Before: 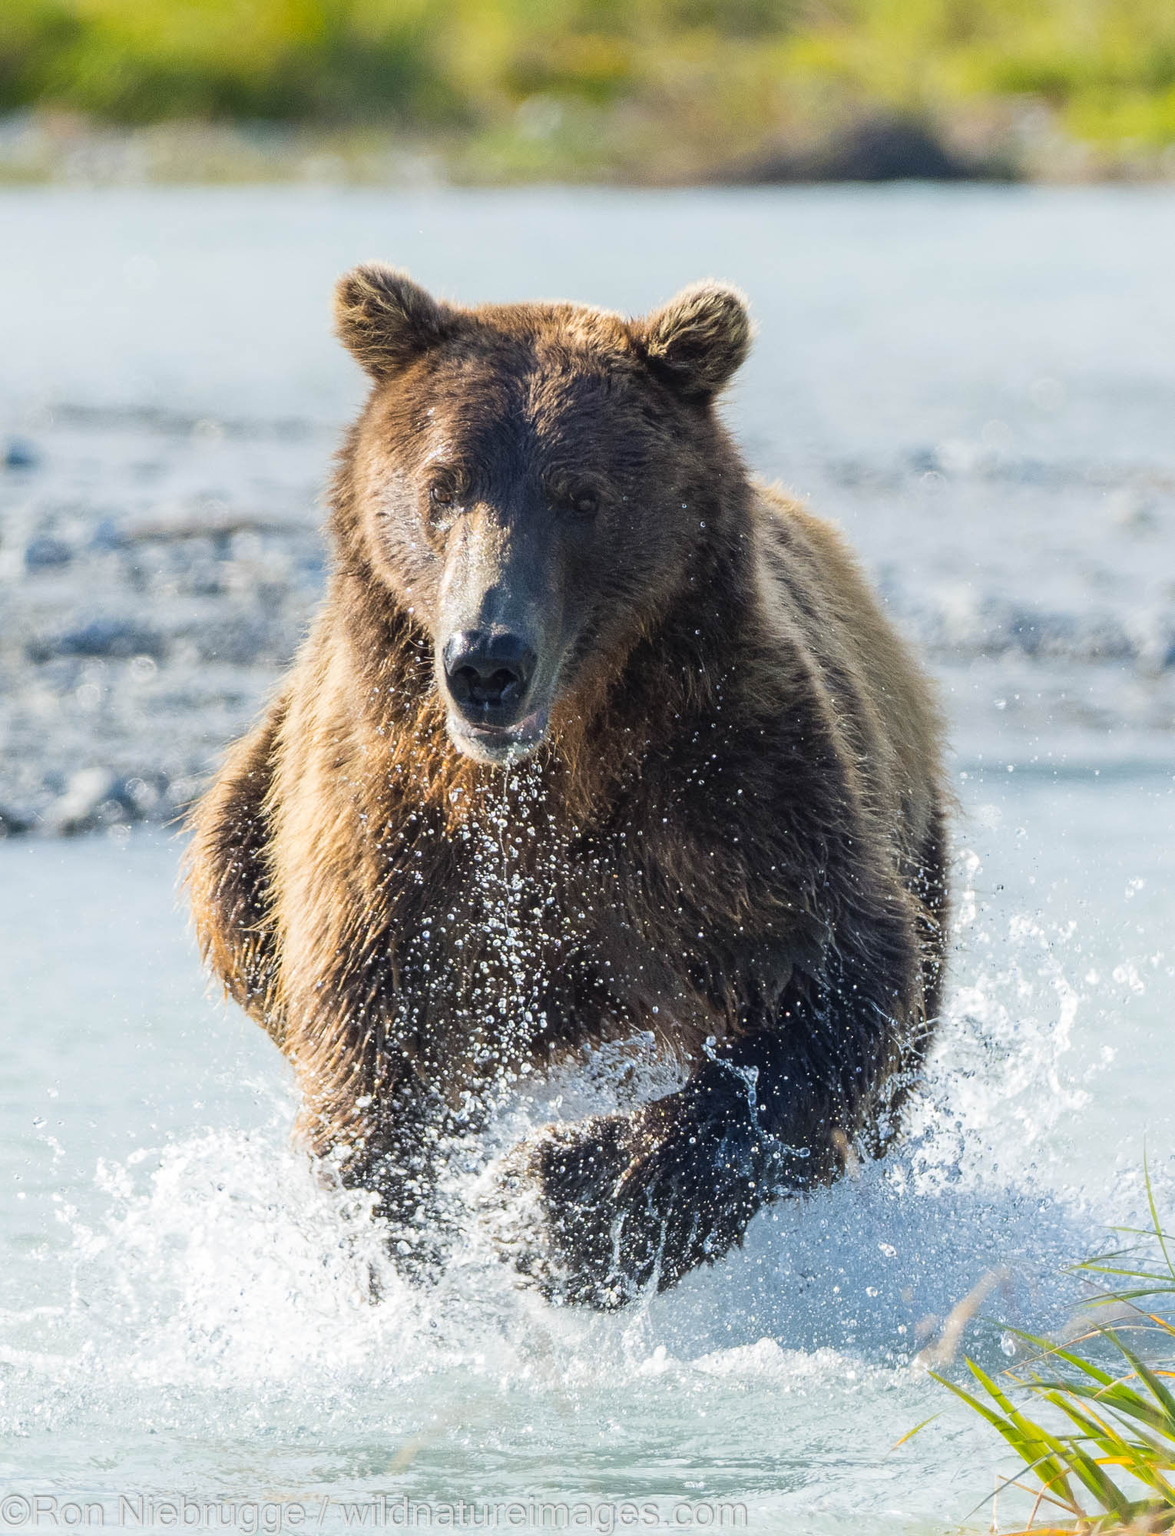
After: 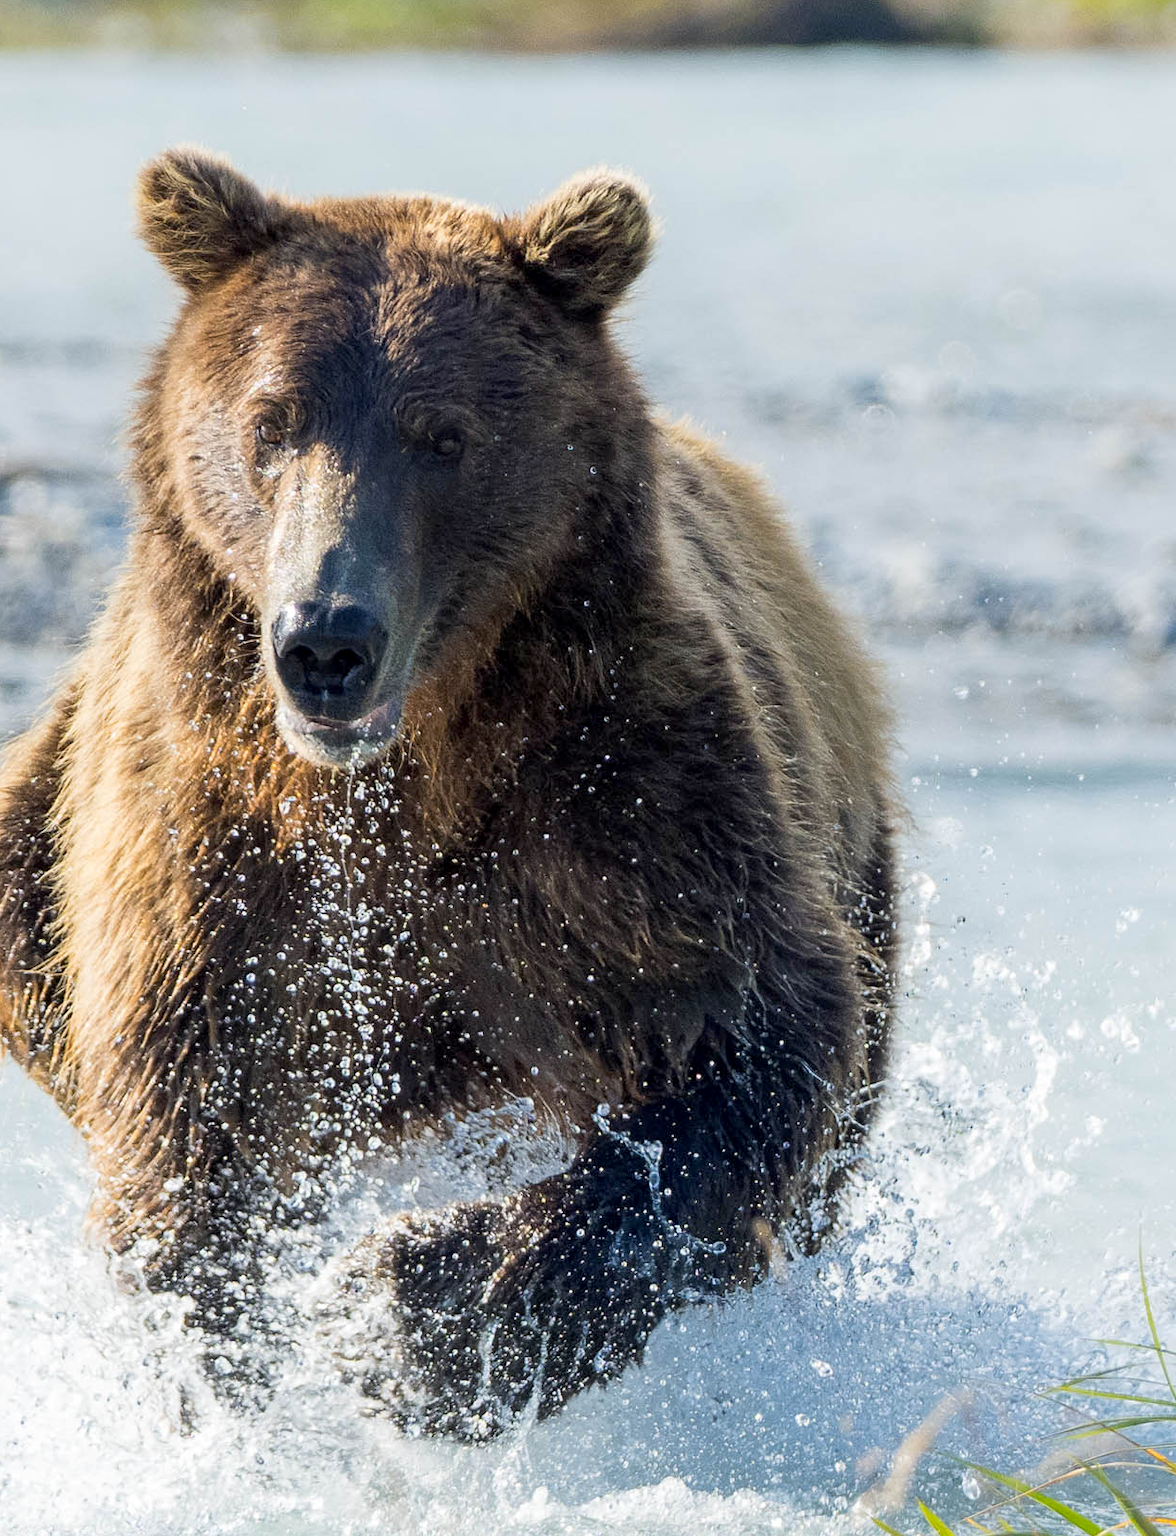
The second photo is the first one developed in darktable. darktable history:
crop: left 19.04%, top 9.447%, right 0%, bottom 9.599%
exposure: black level correction 0.006, compensate highlight preservation false
